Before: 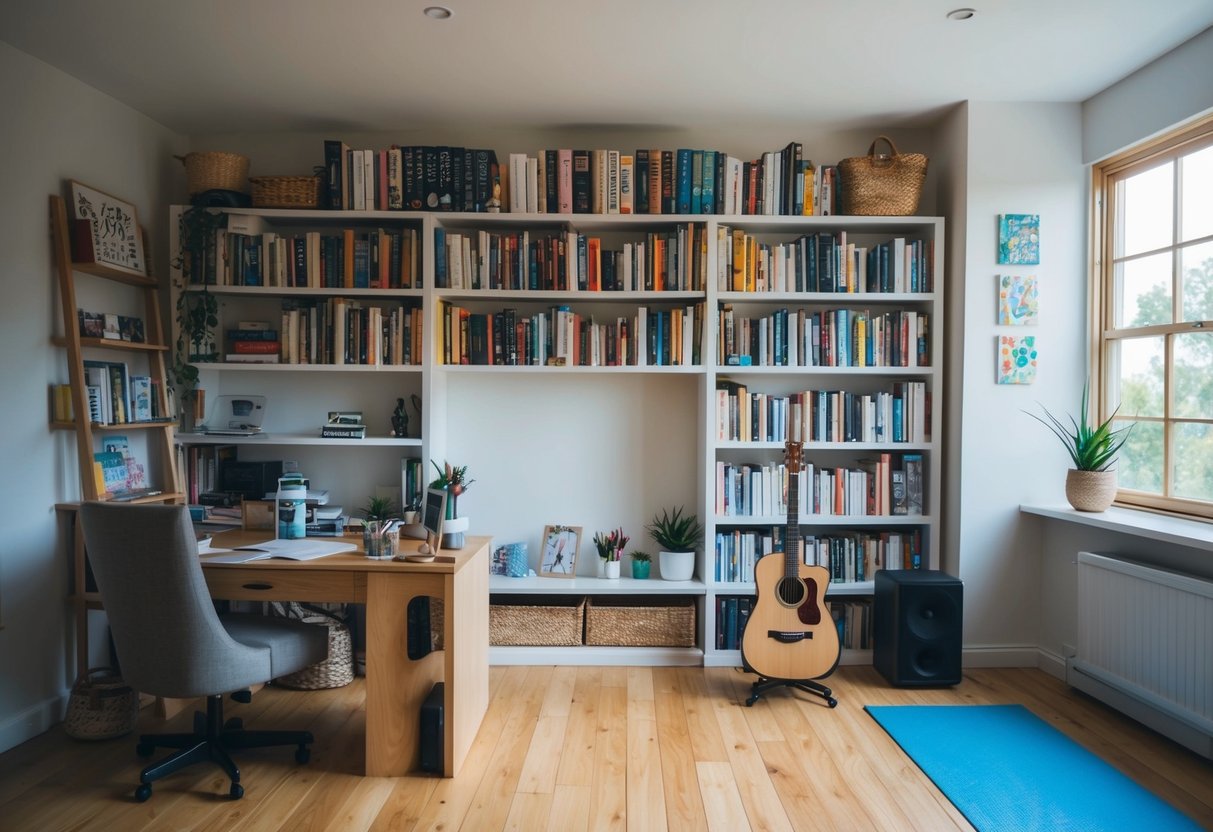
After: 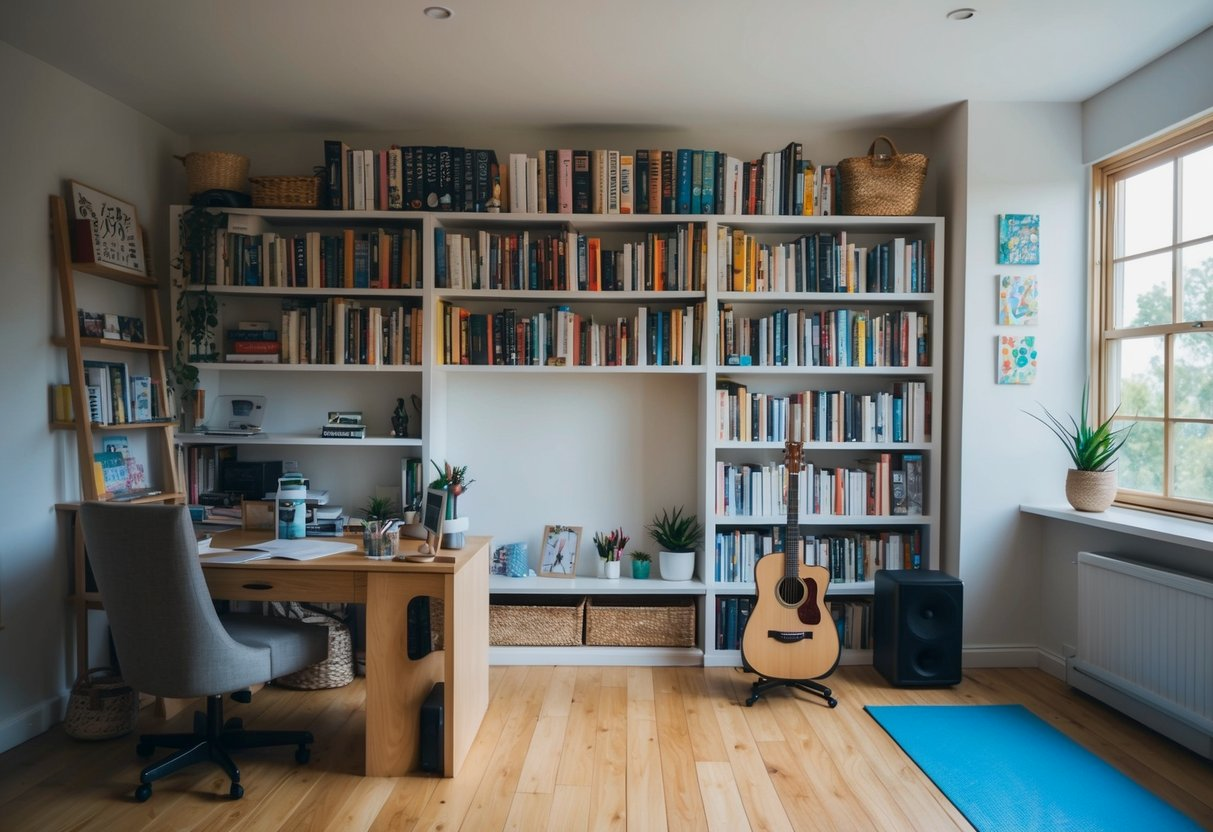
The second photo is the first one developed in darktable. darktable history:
exposure: black level correction 0.002, exposure -0.107 EV, compensate highlight preservation false
